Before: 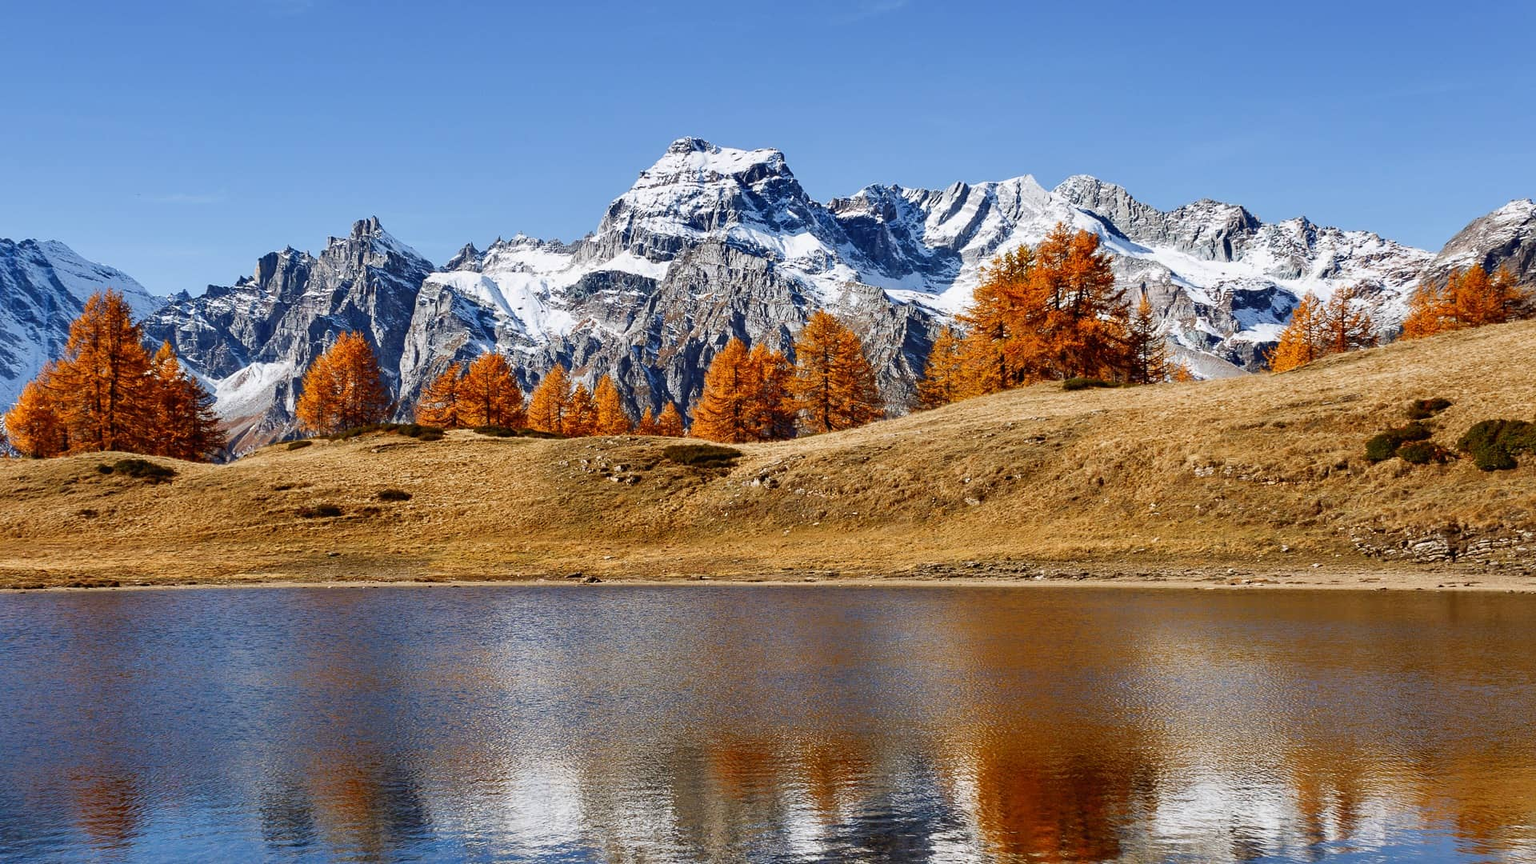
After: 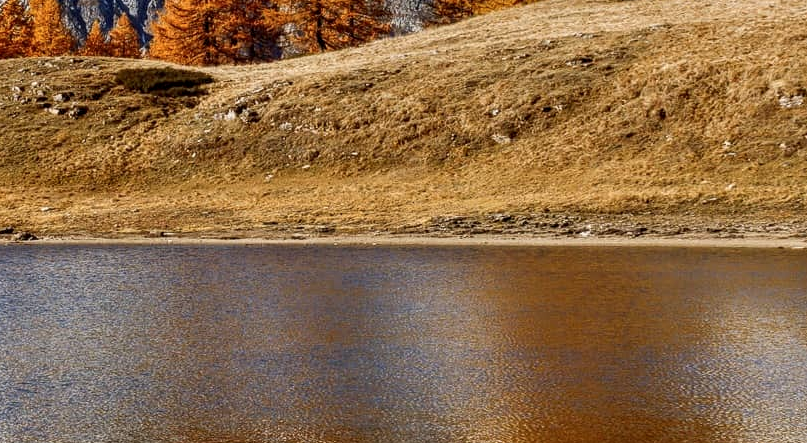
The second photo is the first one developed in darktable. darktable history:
local contrast: on, module defaults
crop: left 37.232%, top 45.267%, right 20.69%, bottom 13.662%
contrast brightness saturation: saturation -0.049
